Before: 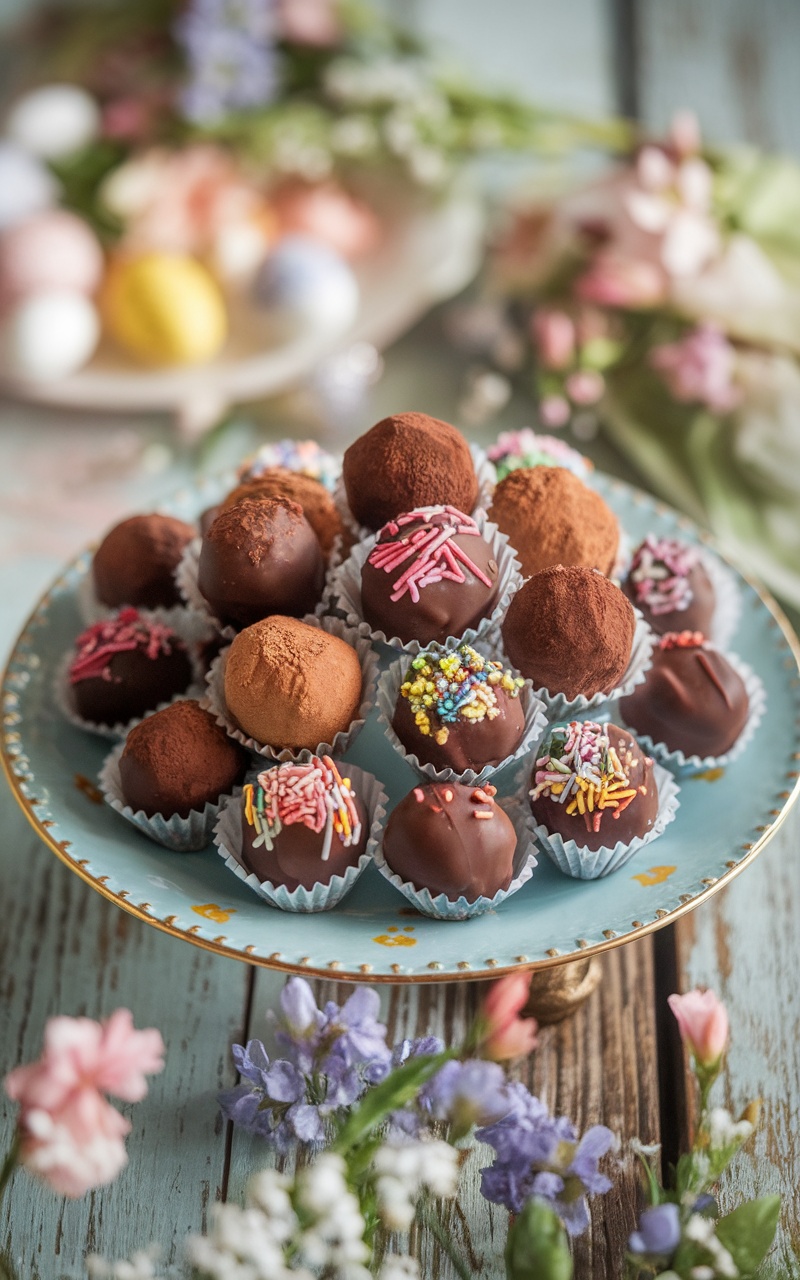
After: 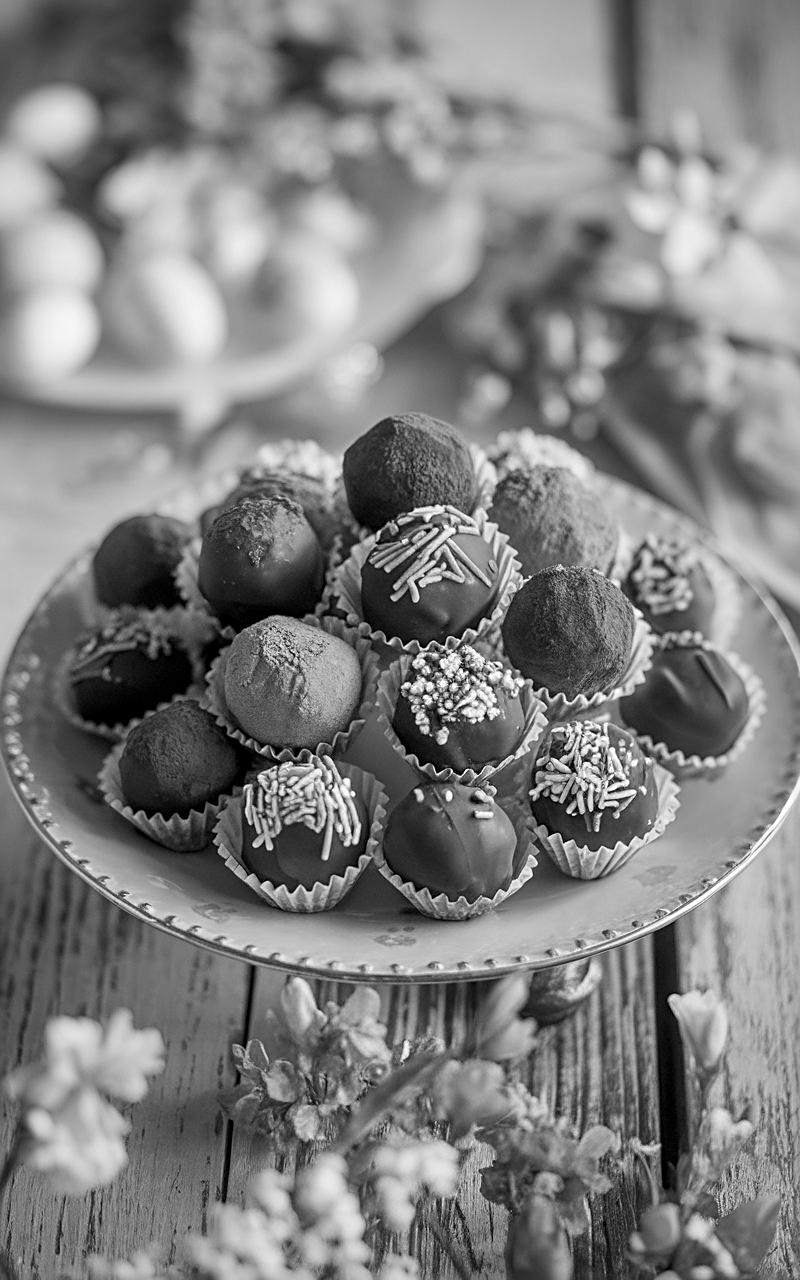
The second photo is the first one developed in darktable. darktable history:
sharpen: radius 2.767
contrast equalizer: octaves 7, y [[0.6 ×6], [0.55 ×6], [0 ×6], [0 ×6], [0 ×6]], mix 0.15
monochrome: a 30.25, b 92.03
